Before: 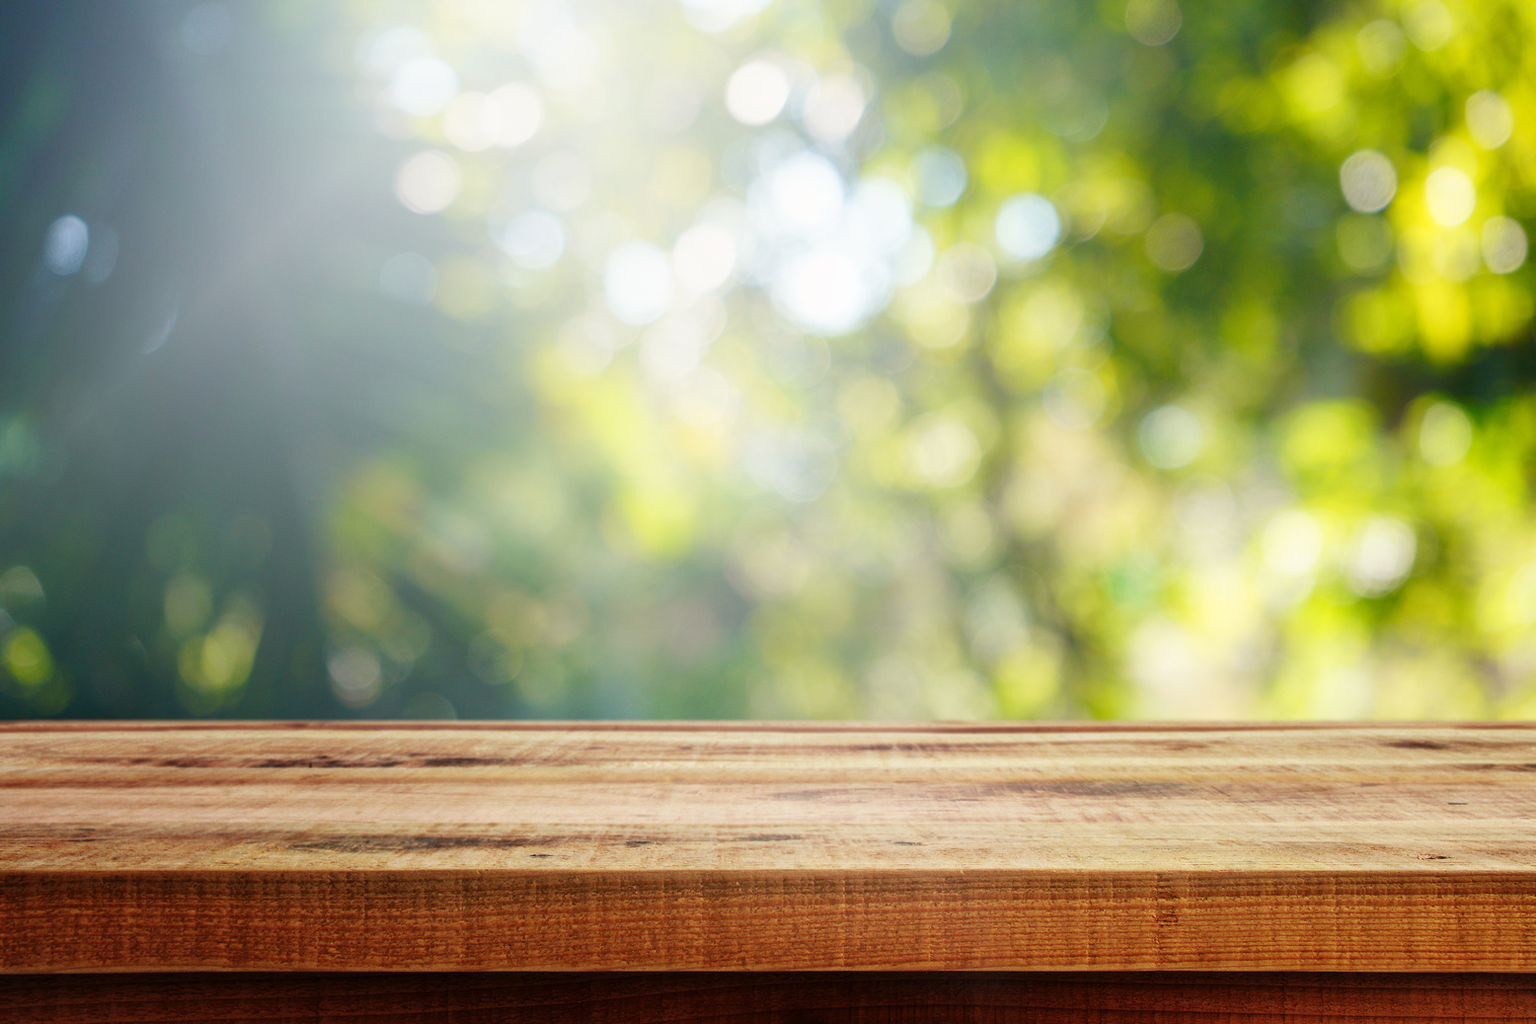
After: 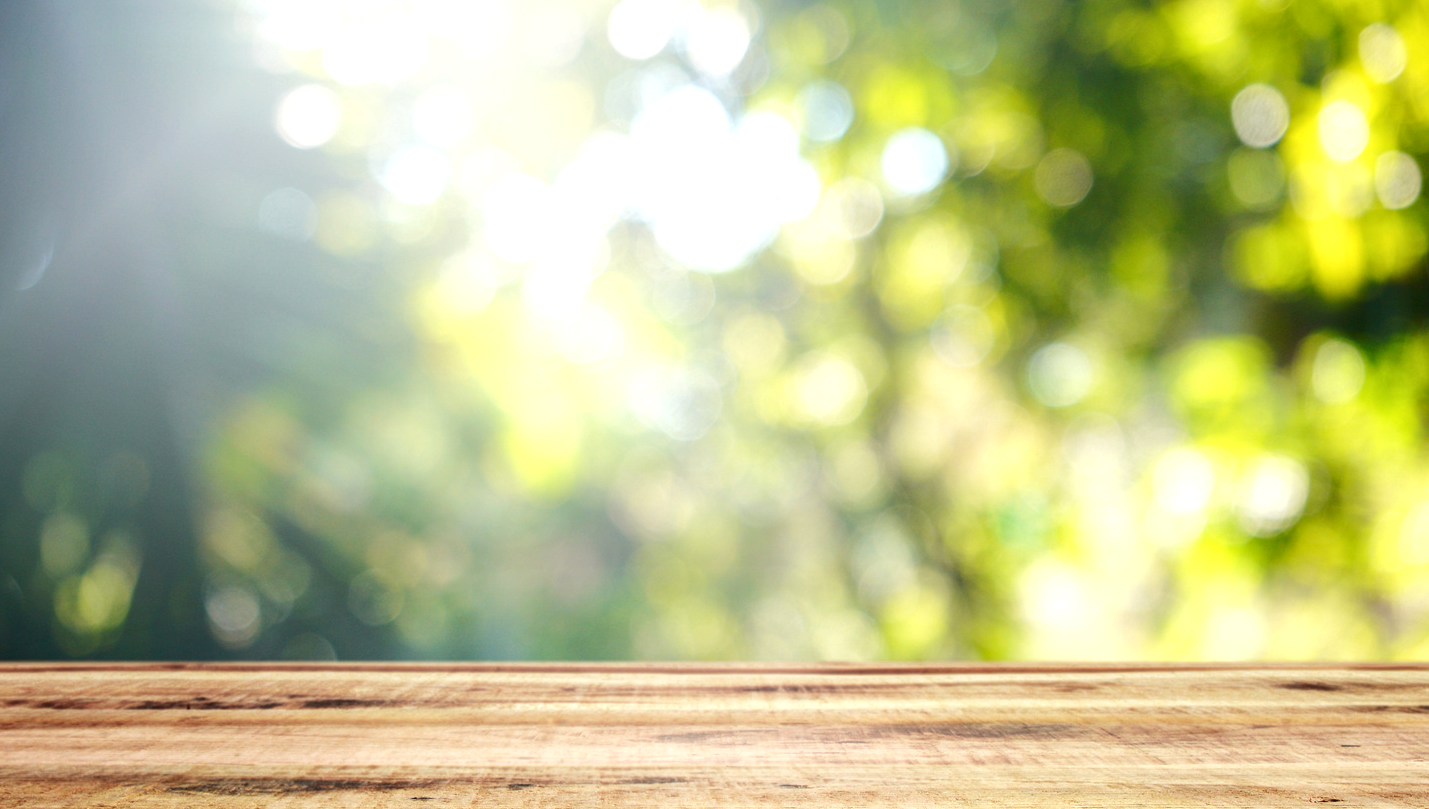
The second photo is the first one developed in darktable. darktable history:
local contrast: highlights 104%, shadows 103%, detail 120%, midtone range 0.2
crop: left 8.141%, top 6.576%, bottom 15.318%
tone equalizer: -8 EV -0.394 EV, -7 EV -0.426 EV, -6 EV -0.329 EV, -5 EV -0.253 EV, -3 EV 0.256 EV, -2 EV 0.307 EV, -1 EV 0.382 EV, +0 EV 0.439 EV, edges refinement/feathering 500, mask exposure compensation -1.57 EV, preserve details no
